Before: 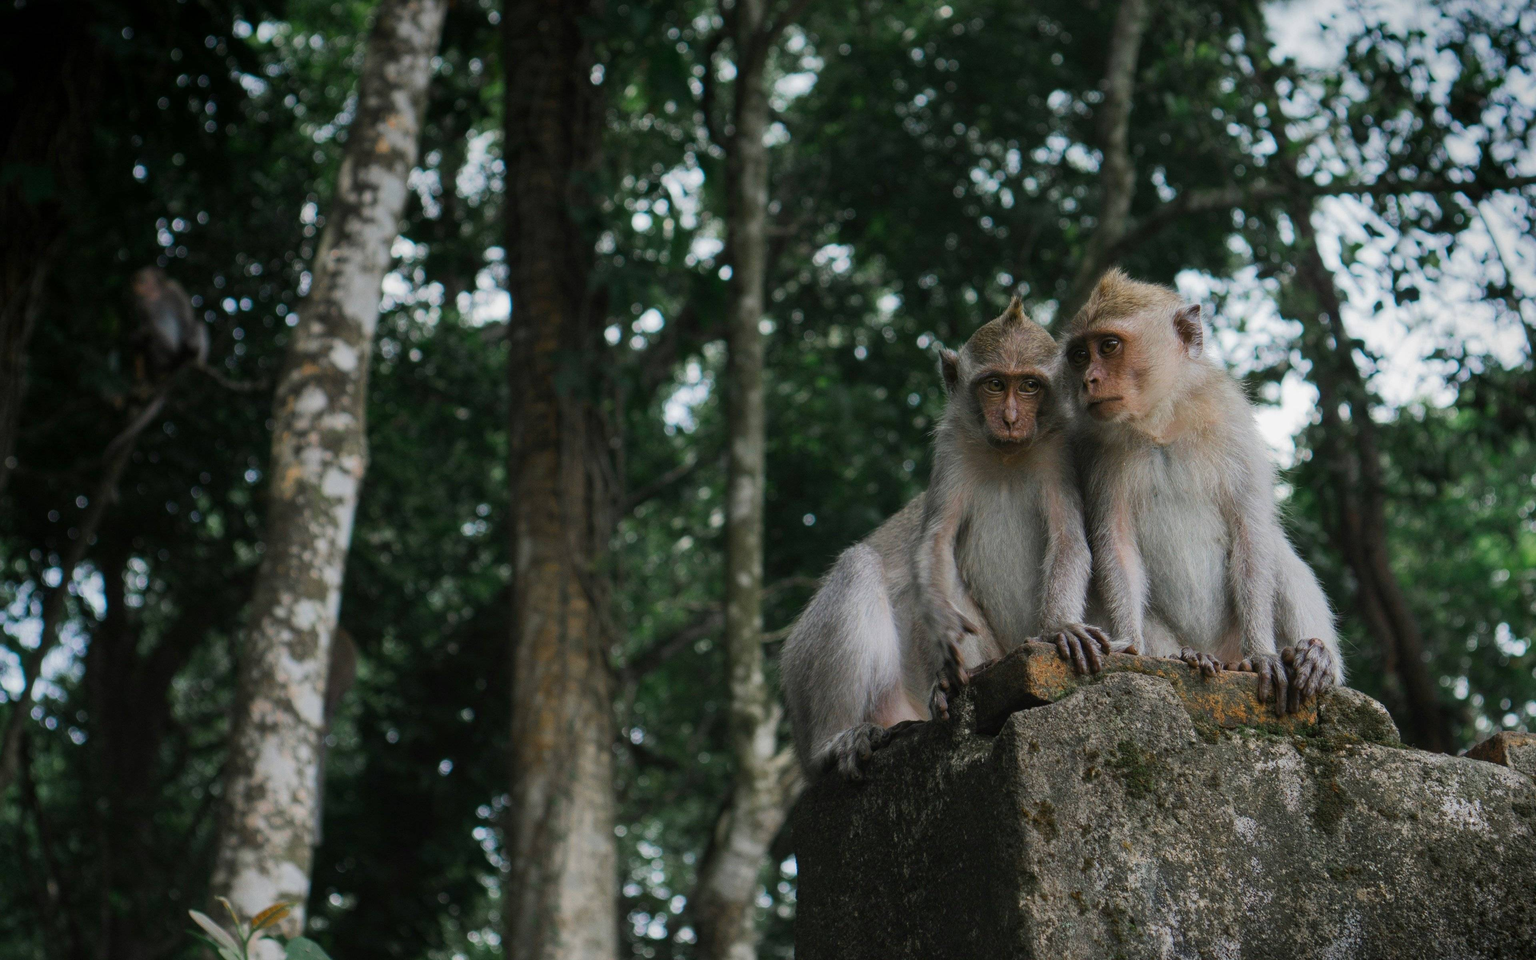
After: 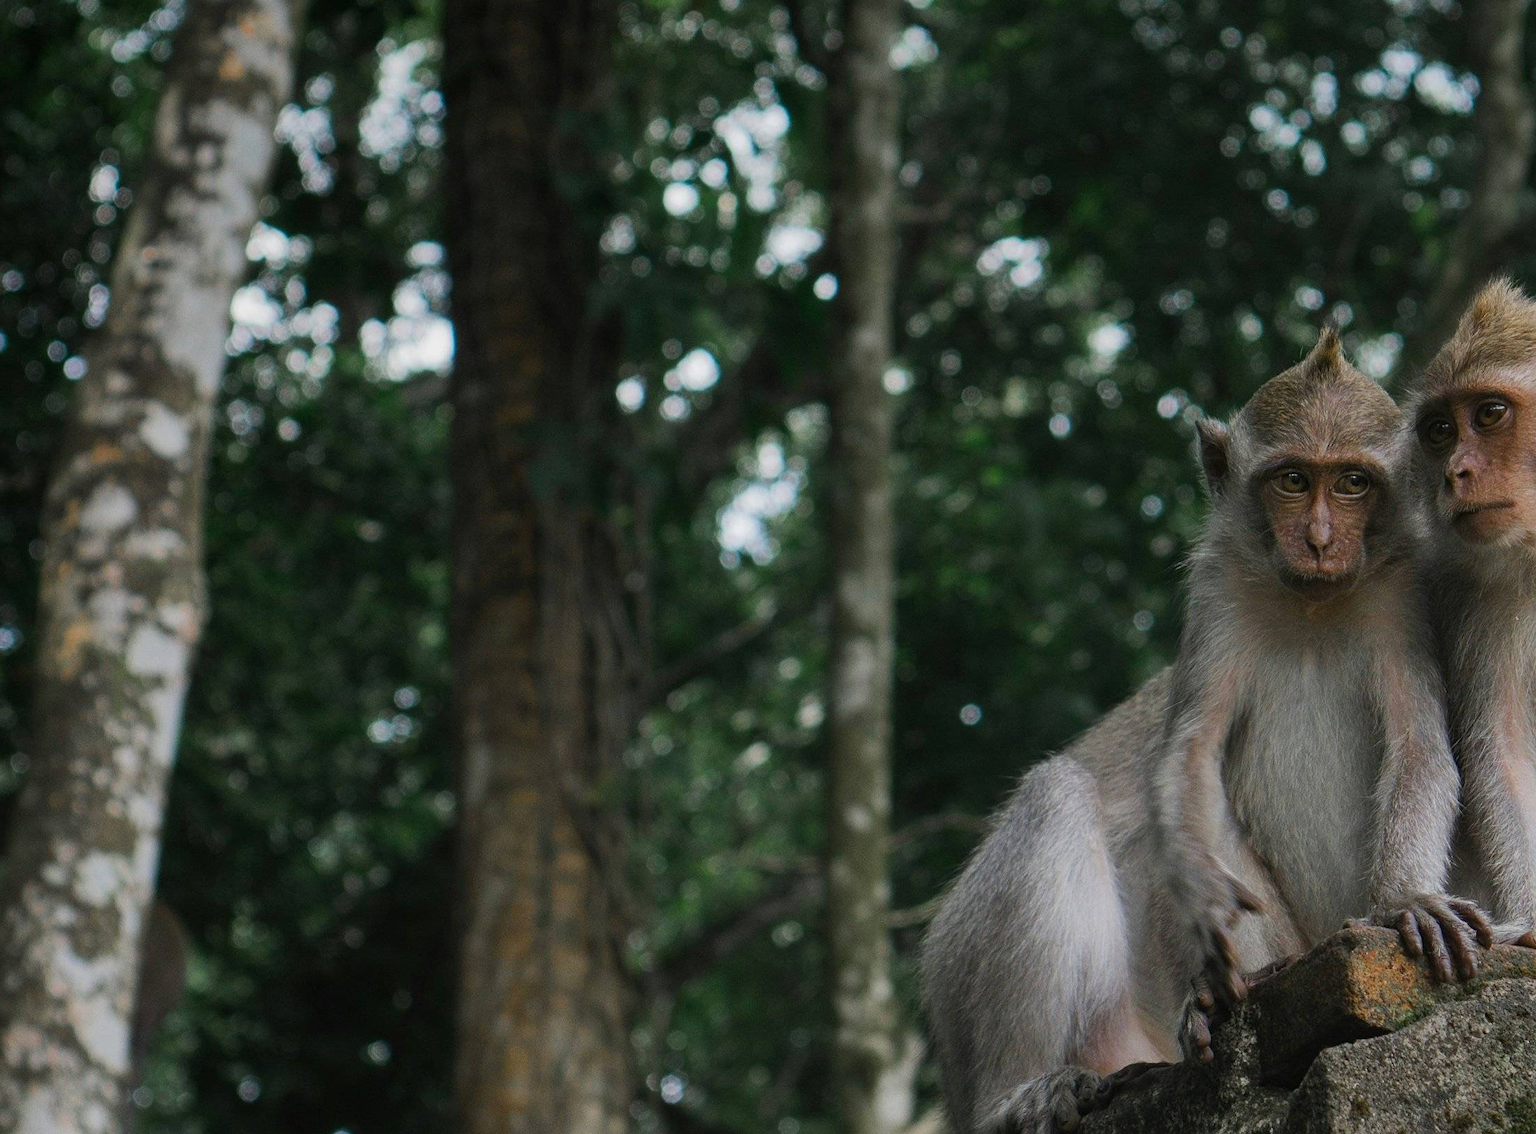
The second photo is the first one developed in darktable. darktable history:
crop: left 16.202%, top 11.208%, right 26.045%, bottom 20.557%
sharpen: amount 0.2
vibrance: on, module defaults
